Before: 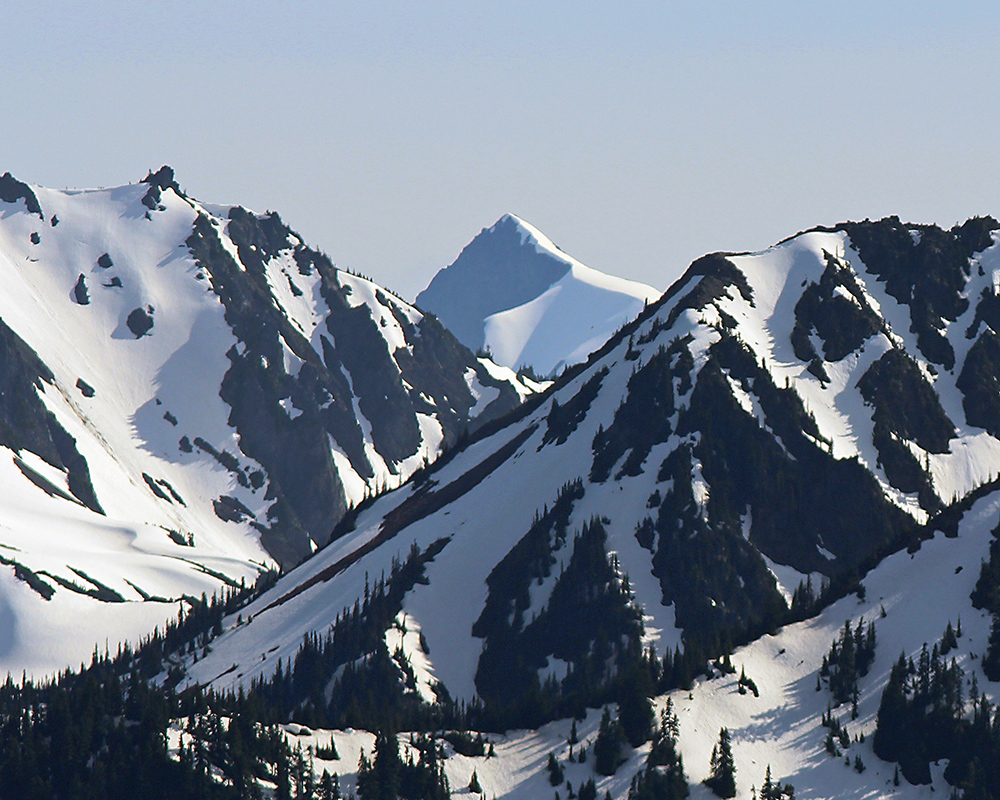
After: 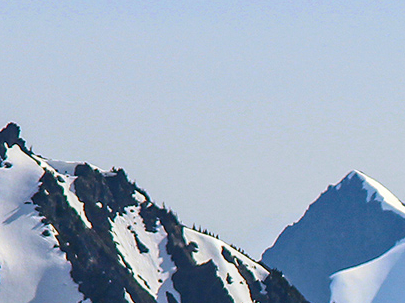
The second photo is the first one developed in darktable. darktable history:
crop: left 15.452%, top 5.459%, right 43.956%, bottom 56.62%
contrast brightness saturation: contrast 0.18, saturation 0.3
local contrast: detail 130%
exposure: exposure -0.116 EV, compensate exposure bias true, compensate highlight preservation false
